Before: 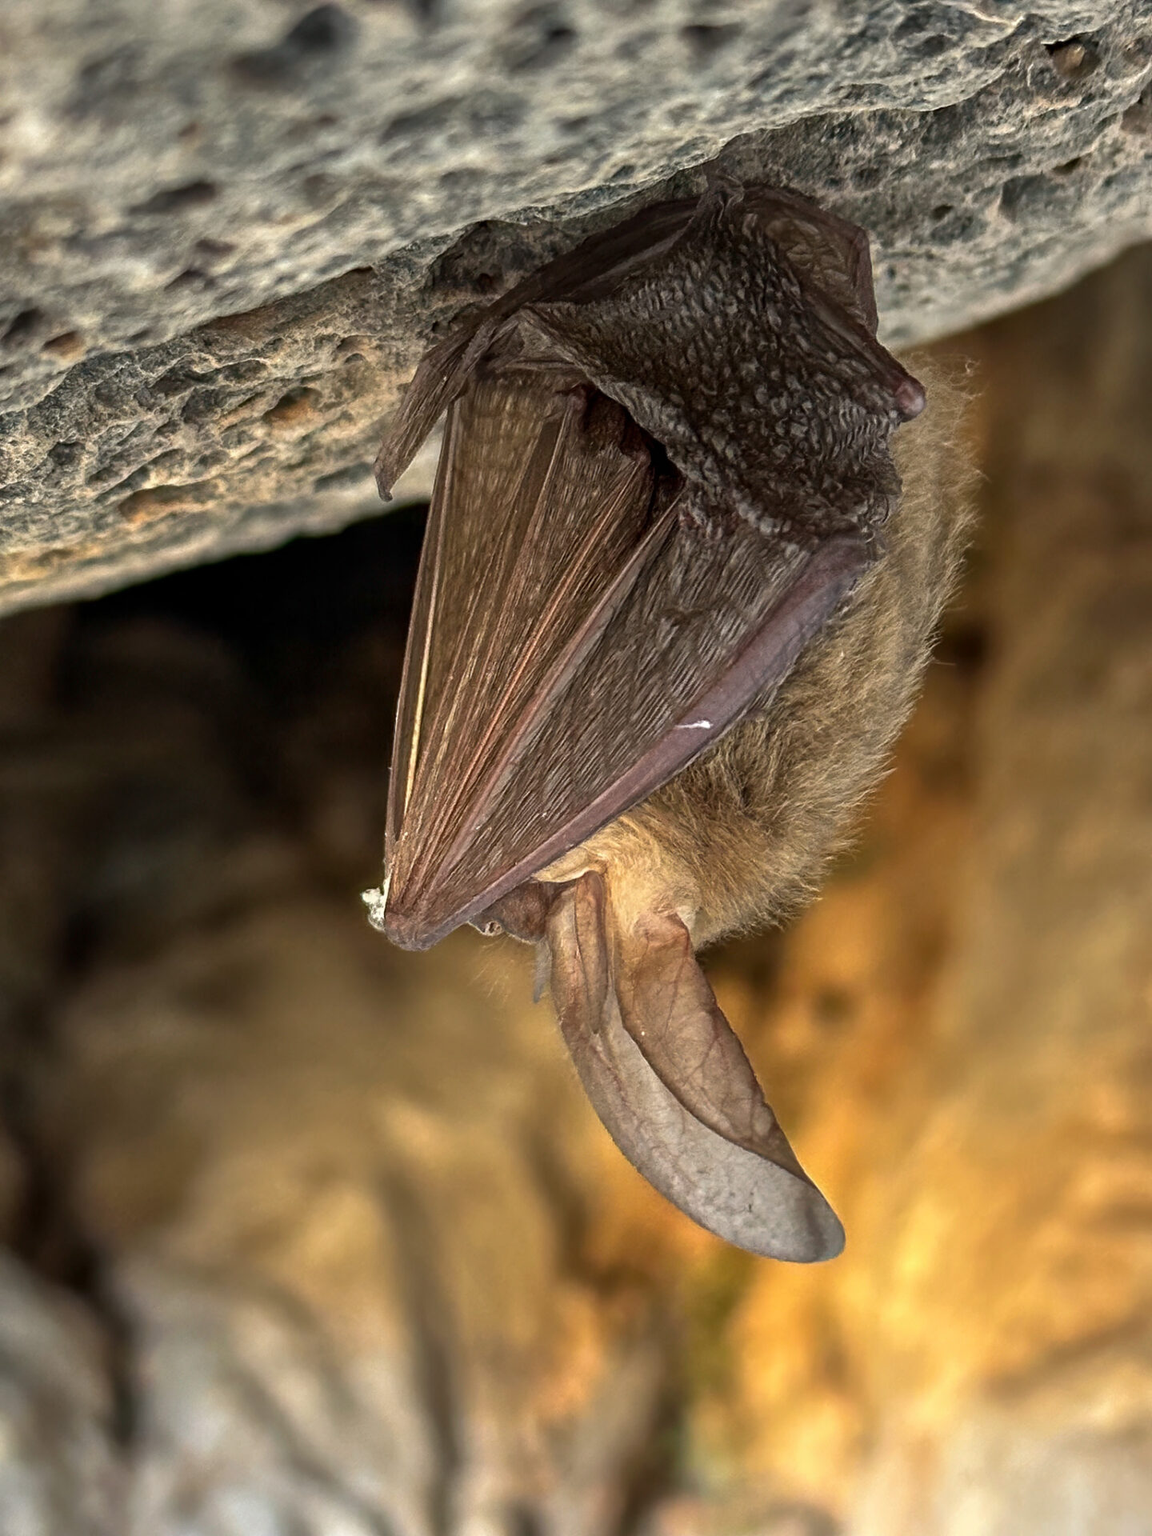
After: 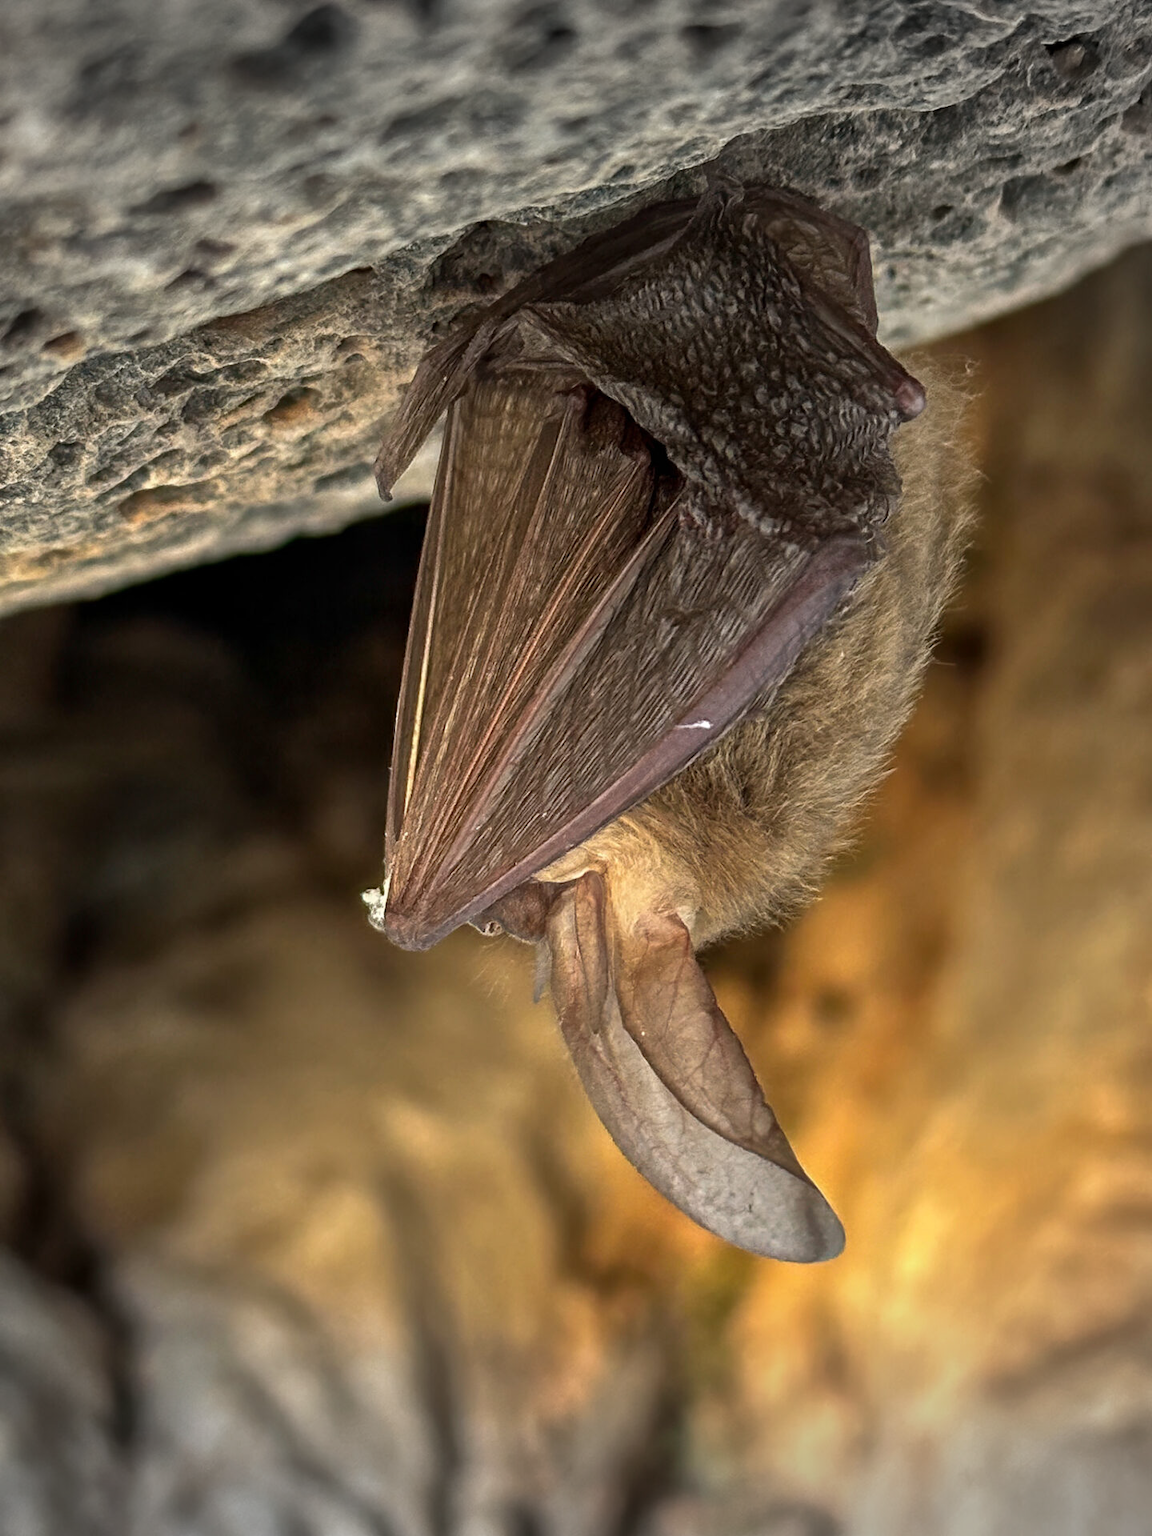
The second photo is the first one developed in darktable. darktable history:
vignetting: fall-off start 99.32%, width/height ratio 1.311
